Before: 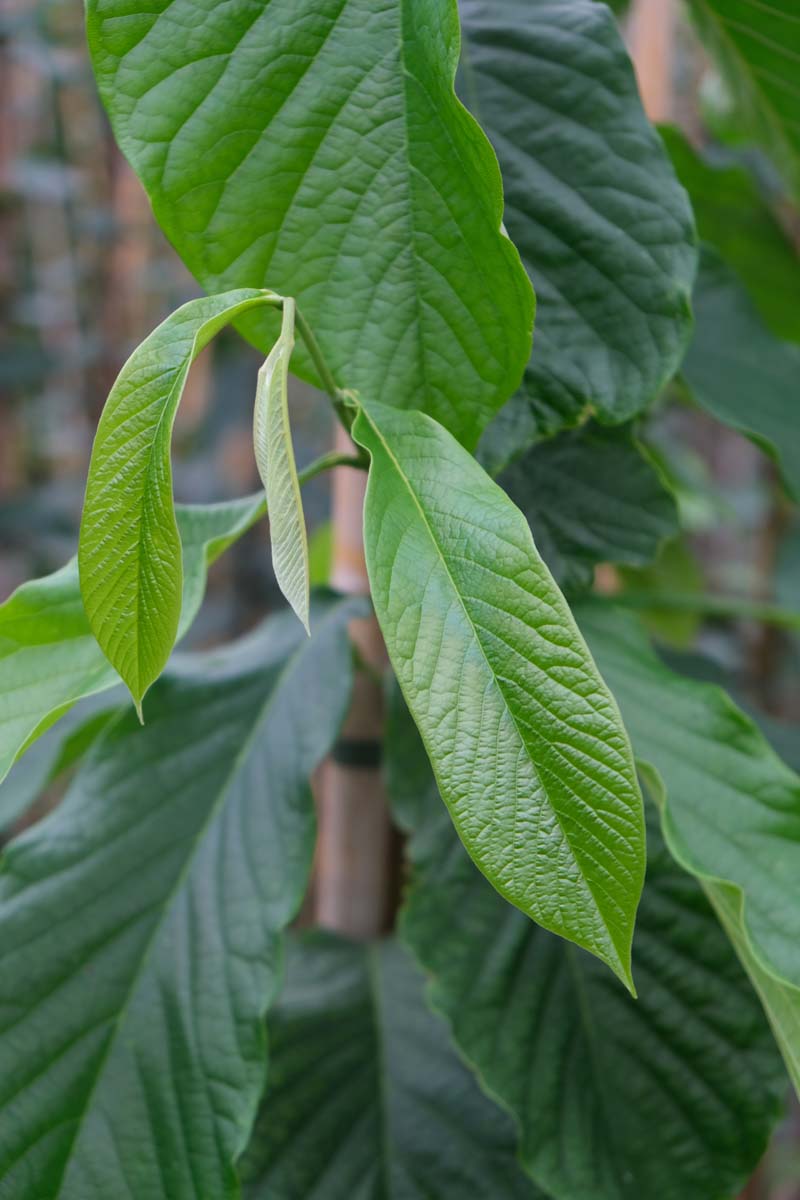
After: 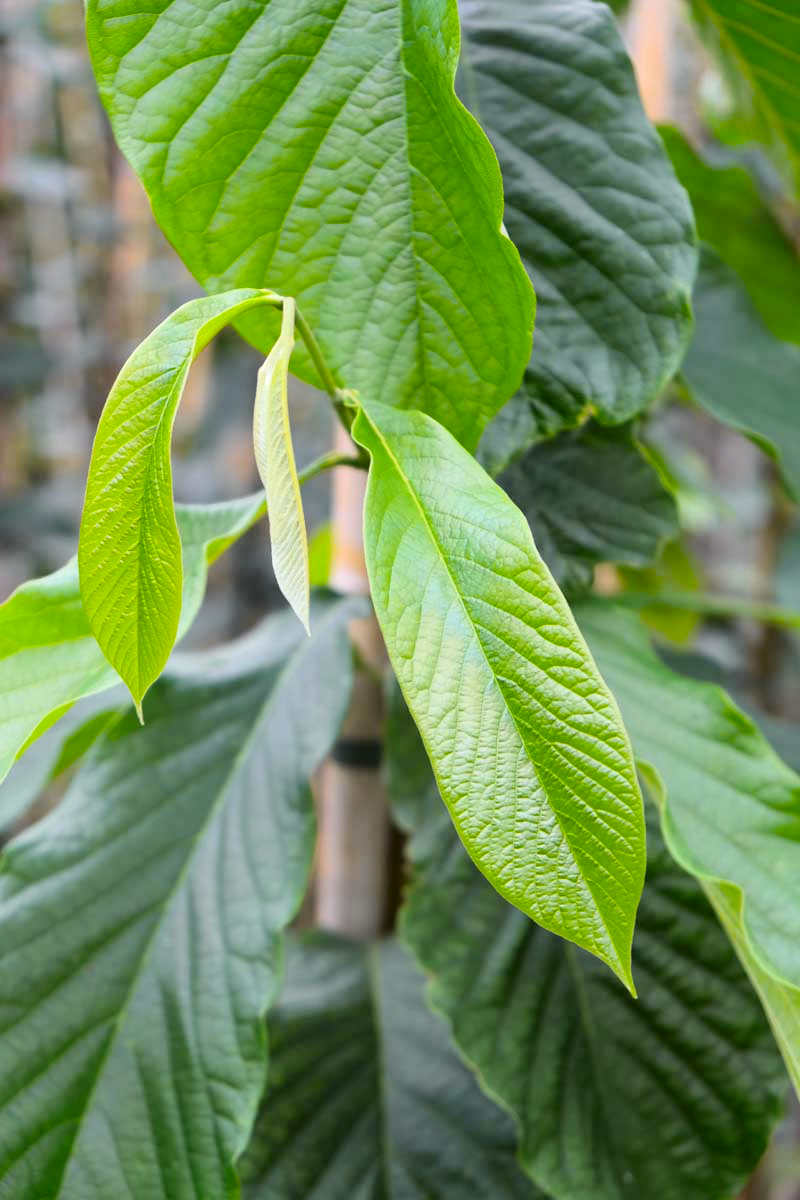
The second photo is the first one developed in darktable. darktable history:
tone curve: curves: ch0 [(0, 0) (0.136, 0.084) (0.346, 0.366) (0.489, 0.559) (0.66, 0.748) (0.849, 0.902) (1, 0.974)]; ch1 [(0, 0) (0.353, 0.344) (0.45, 0.46) (0.498, 0.498) (0.521, 0.512) (0.563, 0.559) (0.592, 0.605) (0.641, 0.673) (1, 1)]; ch2 [(0, 0) (0.333, 0.346) (0.375, 0.375) (0.424, 0.43) (0.476, 0.492) (0.502, 0.502) (0.524, 0.531) (0.579, 0.61) (0.612, 0.644) (0.641, 0.722) (1, 1)], color space Lab, independent channels, preserve colors none
exposure: black level correction 0, exposure 0.5 EV, compensate exposure bias true, compensate highlight preservation false
